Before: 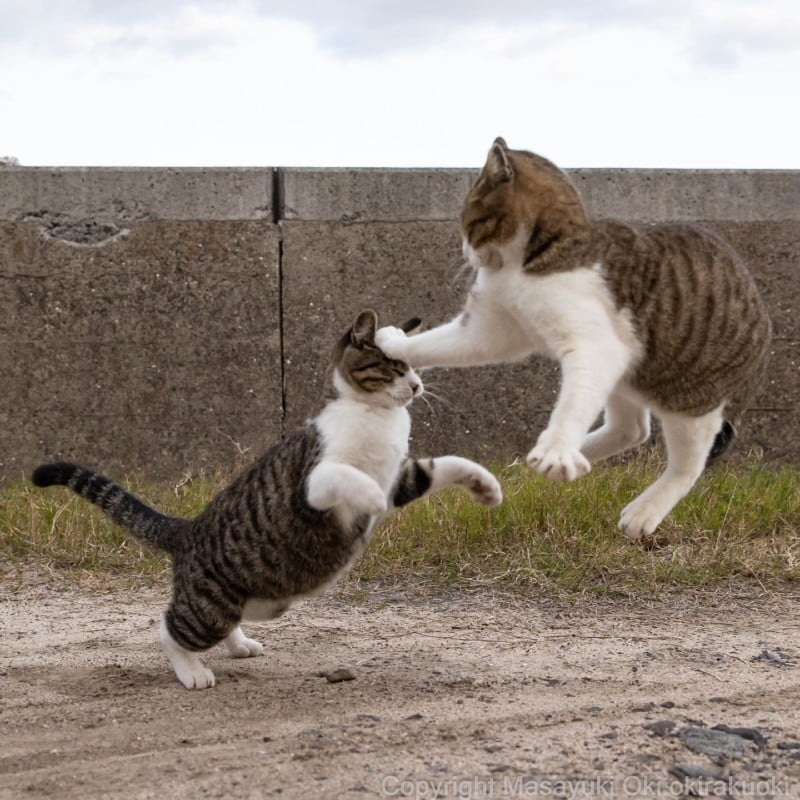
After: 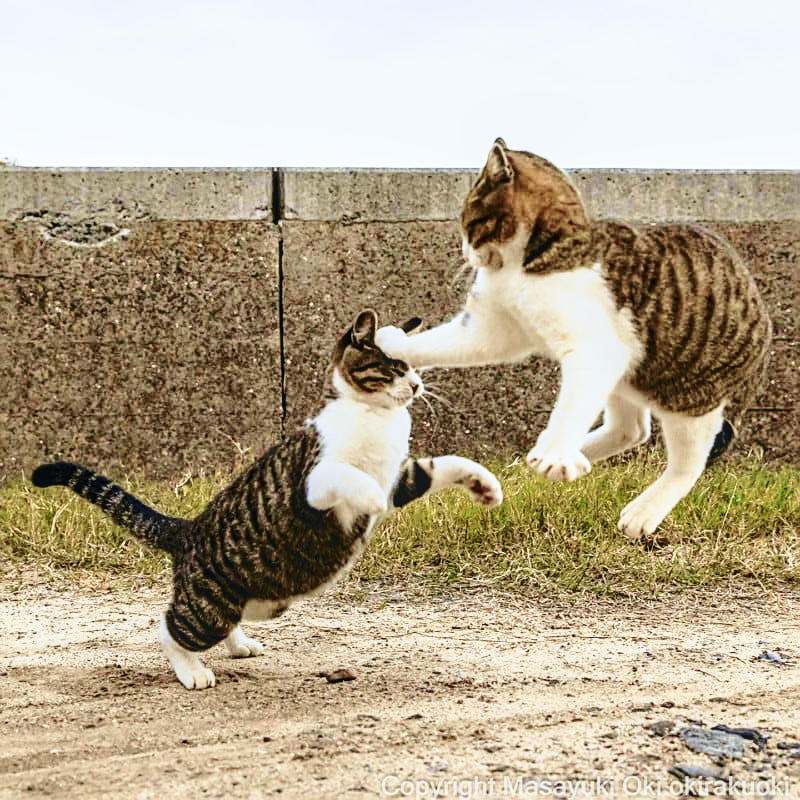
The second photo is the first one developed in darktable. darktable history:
exposure: compensate highlight preservation false
base curve: curves: ch0 [(0, 0) (0.028, 0.03) (0.121, 0.232) (0.46, 0.748) (0.859, 0.968) (1, 1)], preserve colors none
tone curve: curves: ch0 [(0, 0.039) (0.104, 0.103) (0.273, 0.267) (0.448, 0.487) (0.704, 0.761) (0.886, 0.922) (0.994, 0.971)]; ch1 [(0, 0) (0.335, 0.298) (0.446, 0.413) (0.485, 0.487) (0.515, 0.503) (0.566, 0.563) (0.641, 0.655) (1, 1)]; ch2 [(0, 0) (0.314, 0.301) (0.421, 0.411) (0.502, 0.494) (0.528, 0.54) (0.557, 0.559) (0.612, 0.605) (0.722, 0.686) (1, 1)], color space Lab, independent channels, preserve colors none
local contrast: on, module defaults
haze removal: compatibility mode true, adaptive false
sharpen: on, module defaults
velvia: strength 45%
